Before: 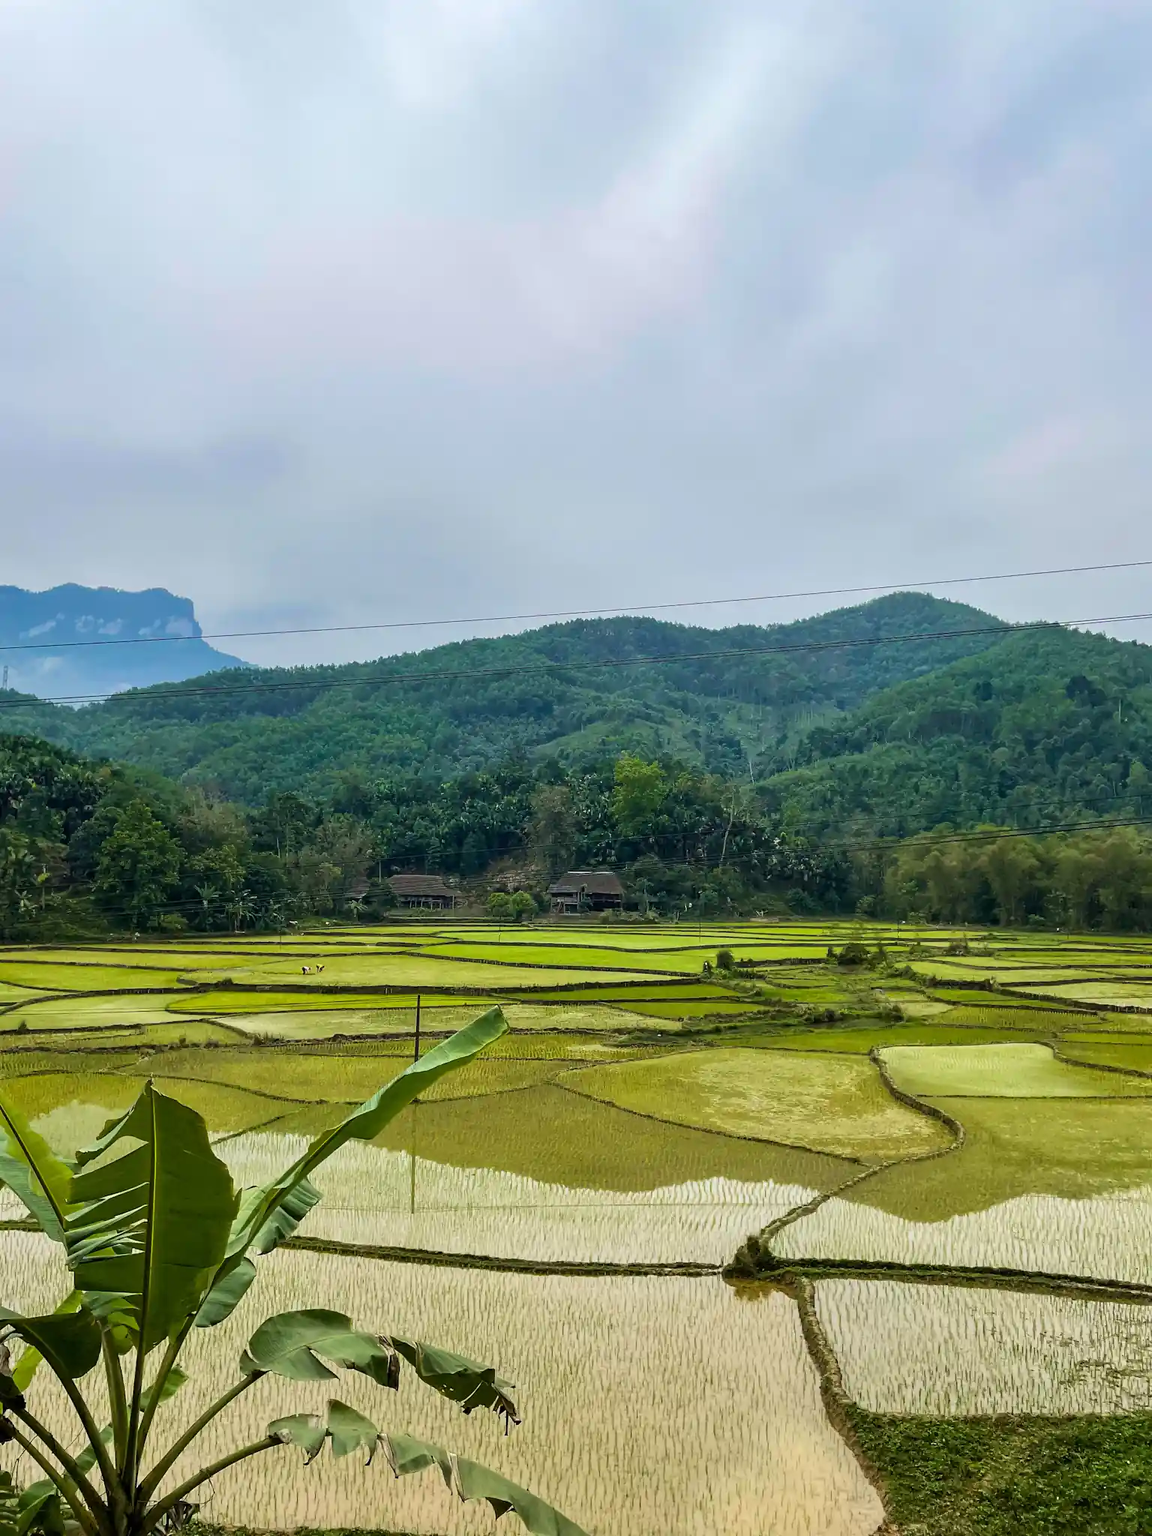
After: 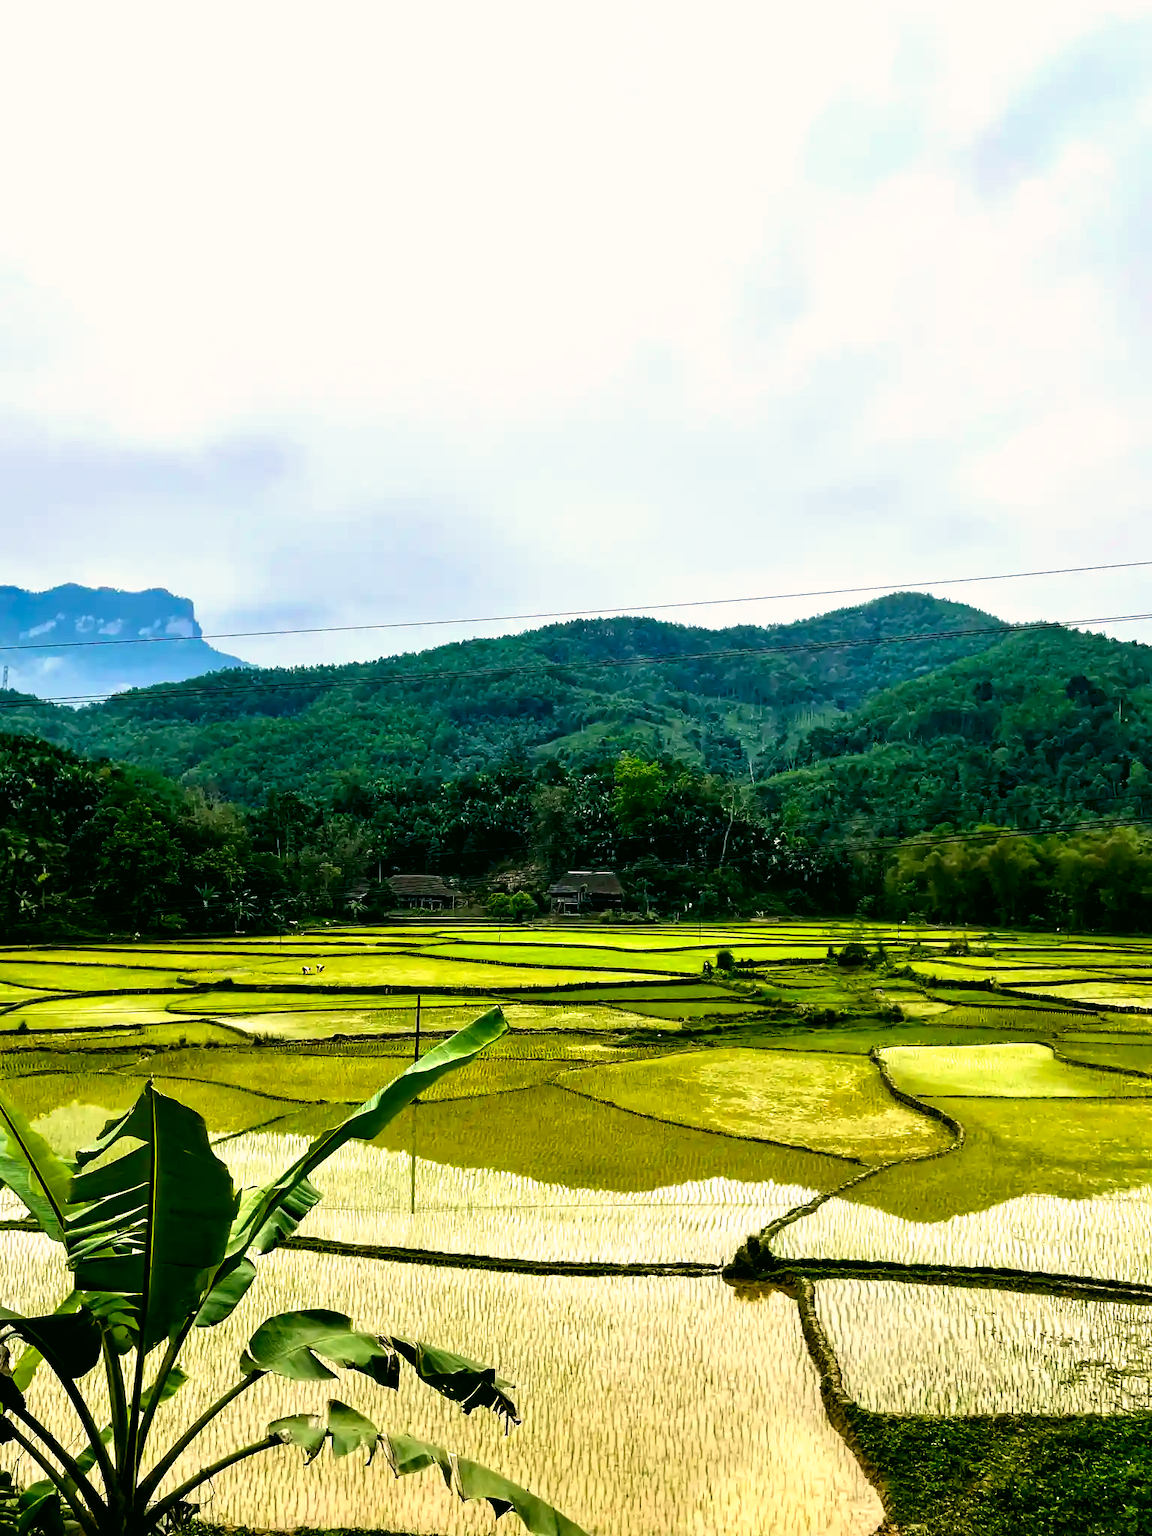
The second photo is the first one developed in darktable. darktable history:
filmic rgb: black relative exposure -8.2 EV, white relative exposure 2.2 EV, threshold 3 EV, hardness 7.11, latitude 85.74%, contrast 1.696, highlights saturation mix -4%, shadows ↔ highlights balance -2.69%, preserve chrominance no, color science v5 (2021), contrast in shadows safe, contrast in highlights safe, enable highlight reconstruction true
color correction: highlights a* 4.02, highlights b* 4.98, shadows a* -7.55, shadows b* 4.98
